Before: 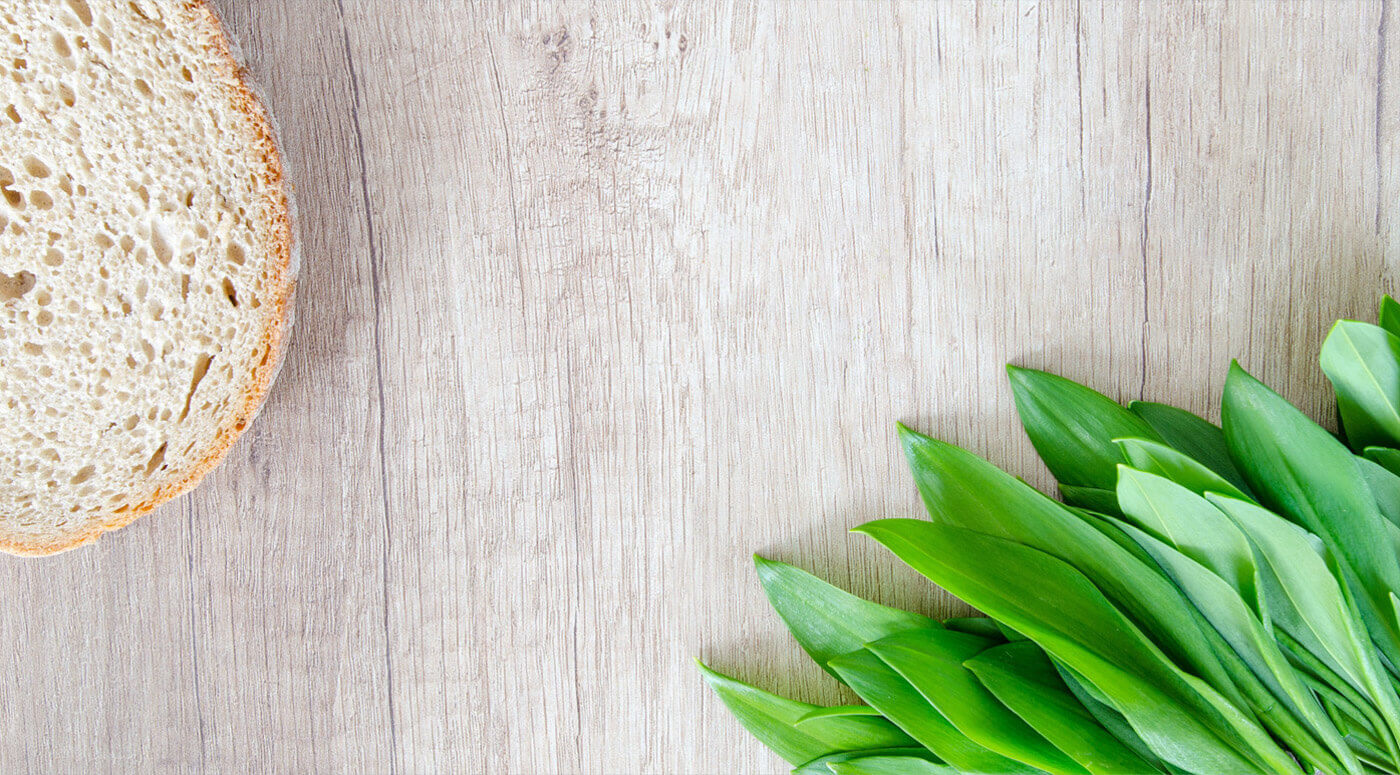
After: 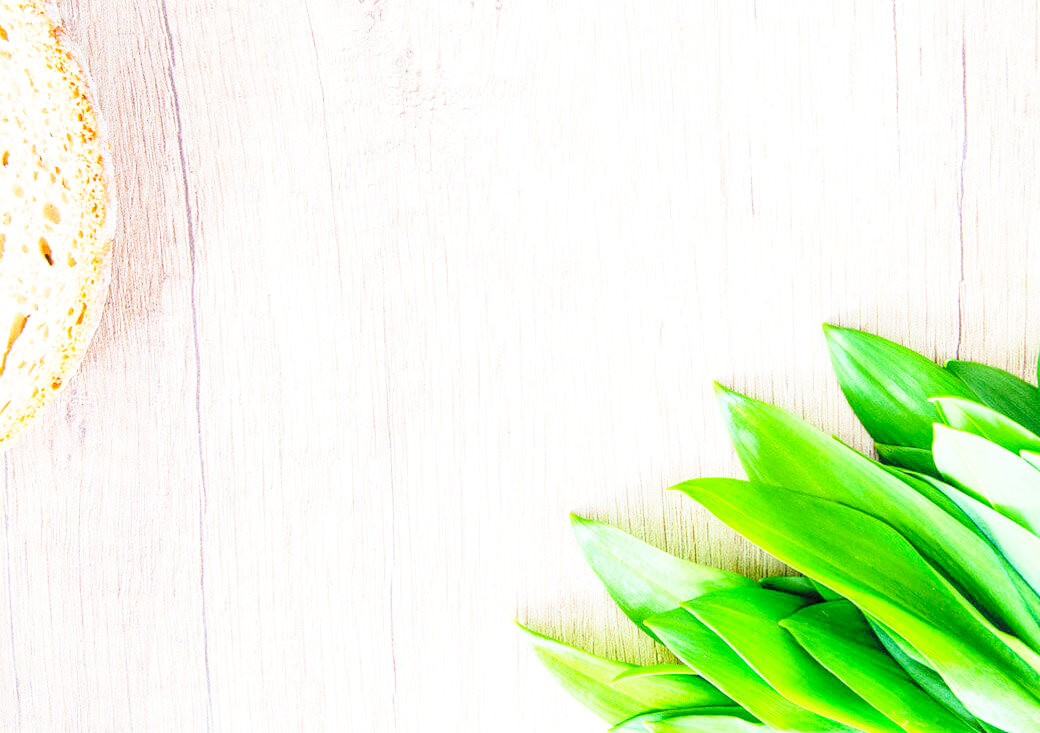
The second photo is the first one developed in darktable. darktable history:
contrast brightness saturation: contrast 0.095, brightness 0.294, saturation 0.141
local contrast: on, module defaults
crop and rotate: left 13.155%, top 5.416%, right 12.559%
base curve: curves: ch0 [(0, 0) (0.012, 0.01) (0.073, 0.168) (0.31, 0.711) (0.645, 0.957) (1, 1)], preserve colors none
